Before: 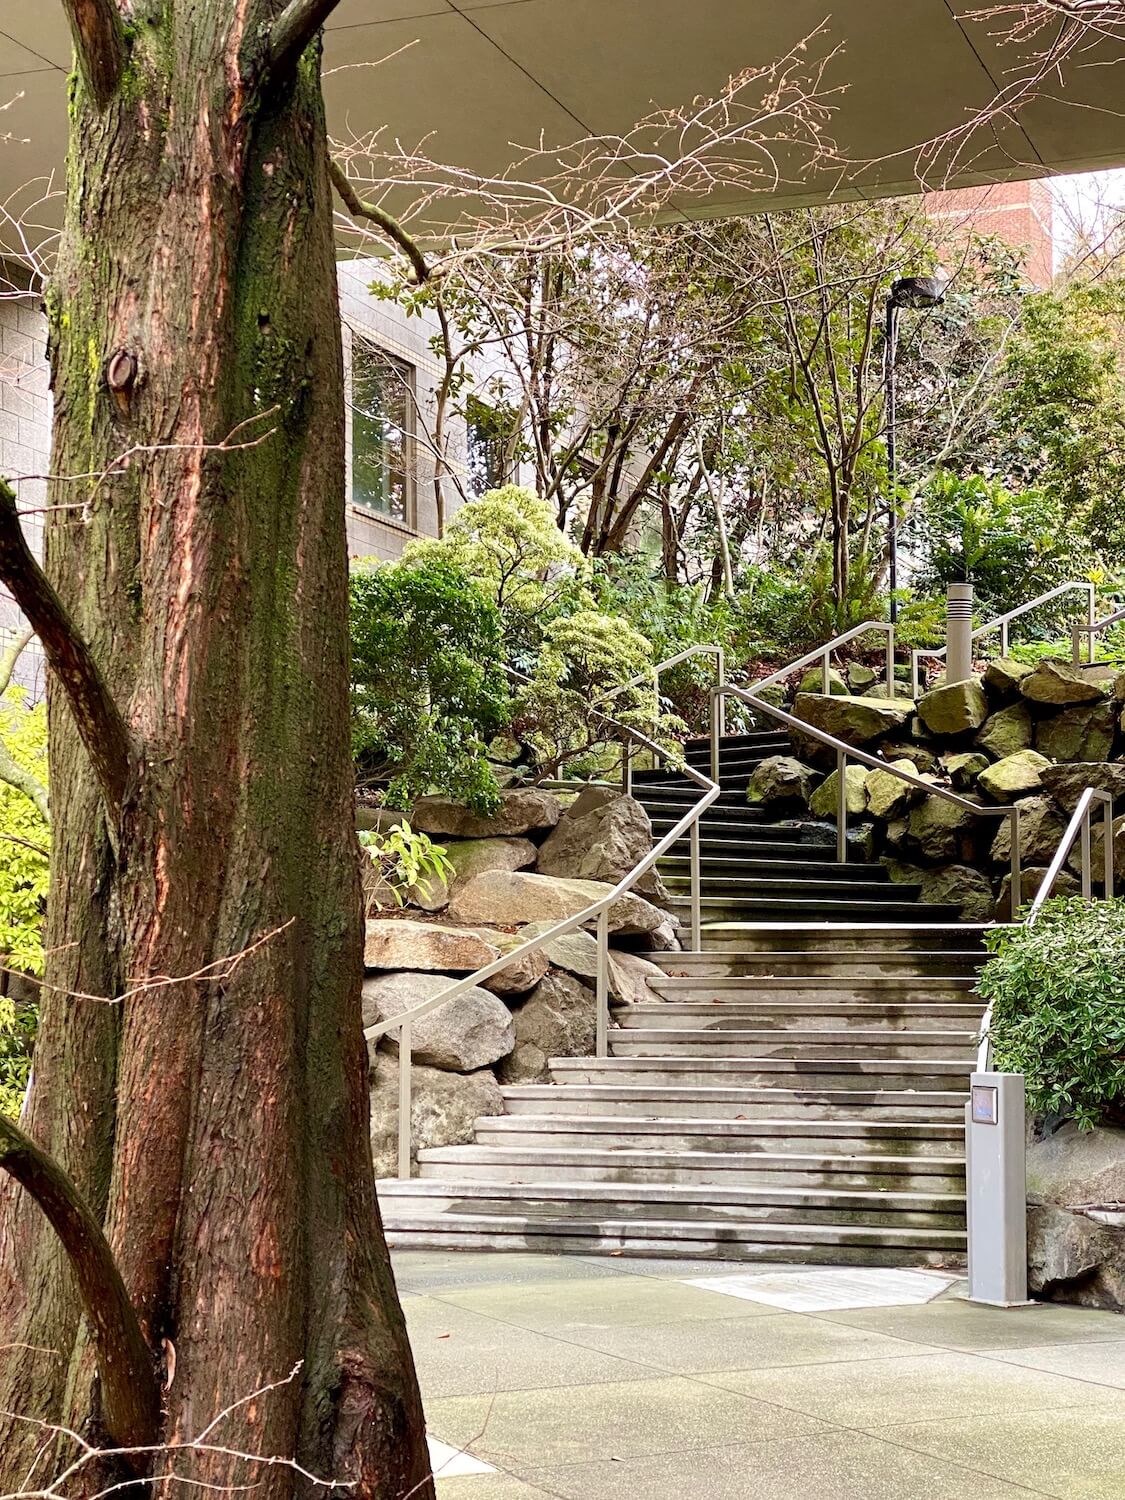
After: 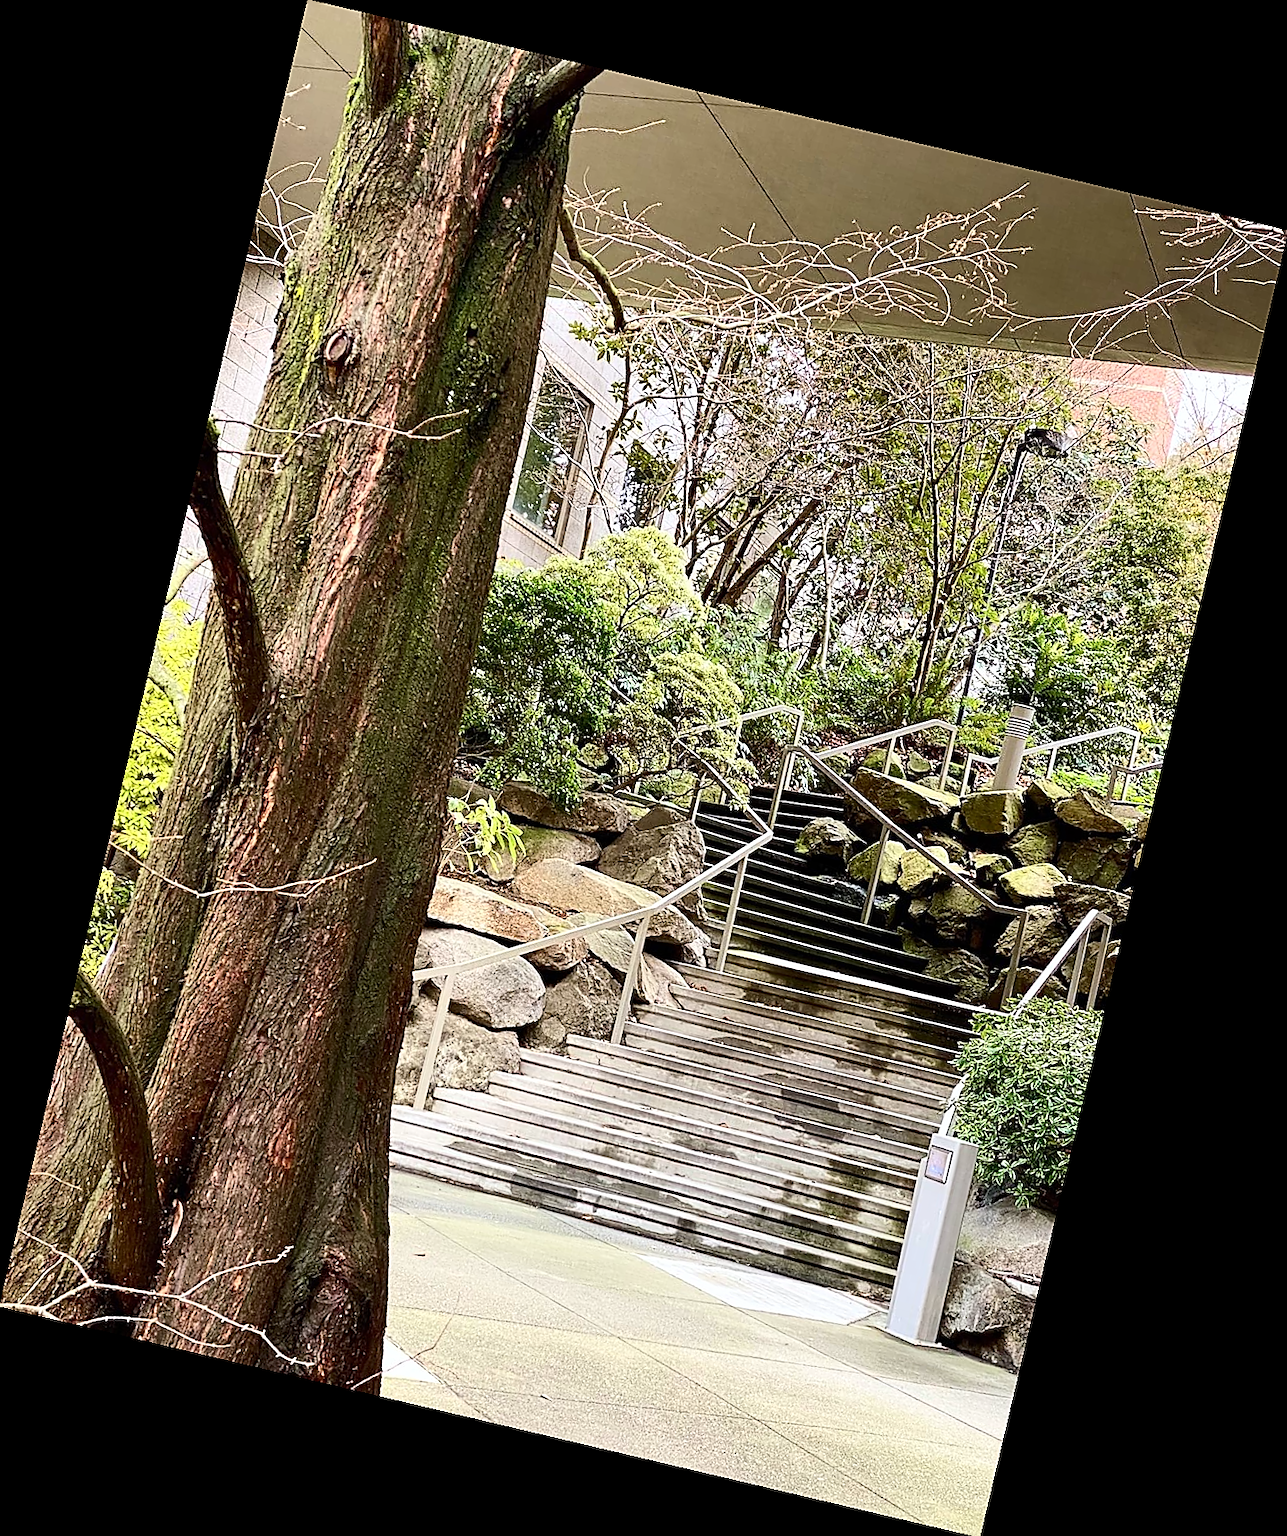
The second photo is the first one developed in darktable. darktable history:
contrast brightness saturation: contrast 0.24, brightness 0.09
white balance: red 0.988, blue 1.017
sharpen: radius 1.4, amount 1.25, threshold 0.7
rotate and perspective: rotation 13.27°, automatic cropping off
